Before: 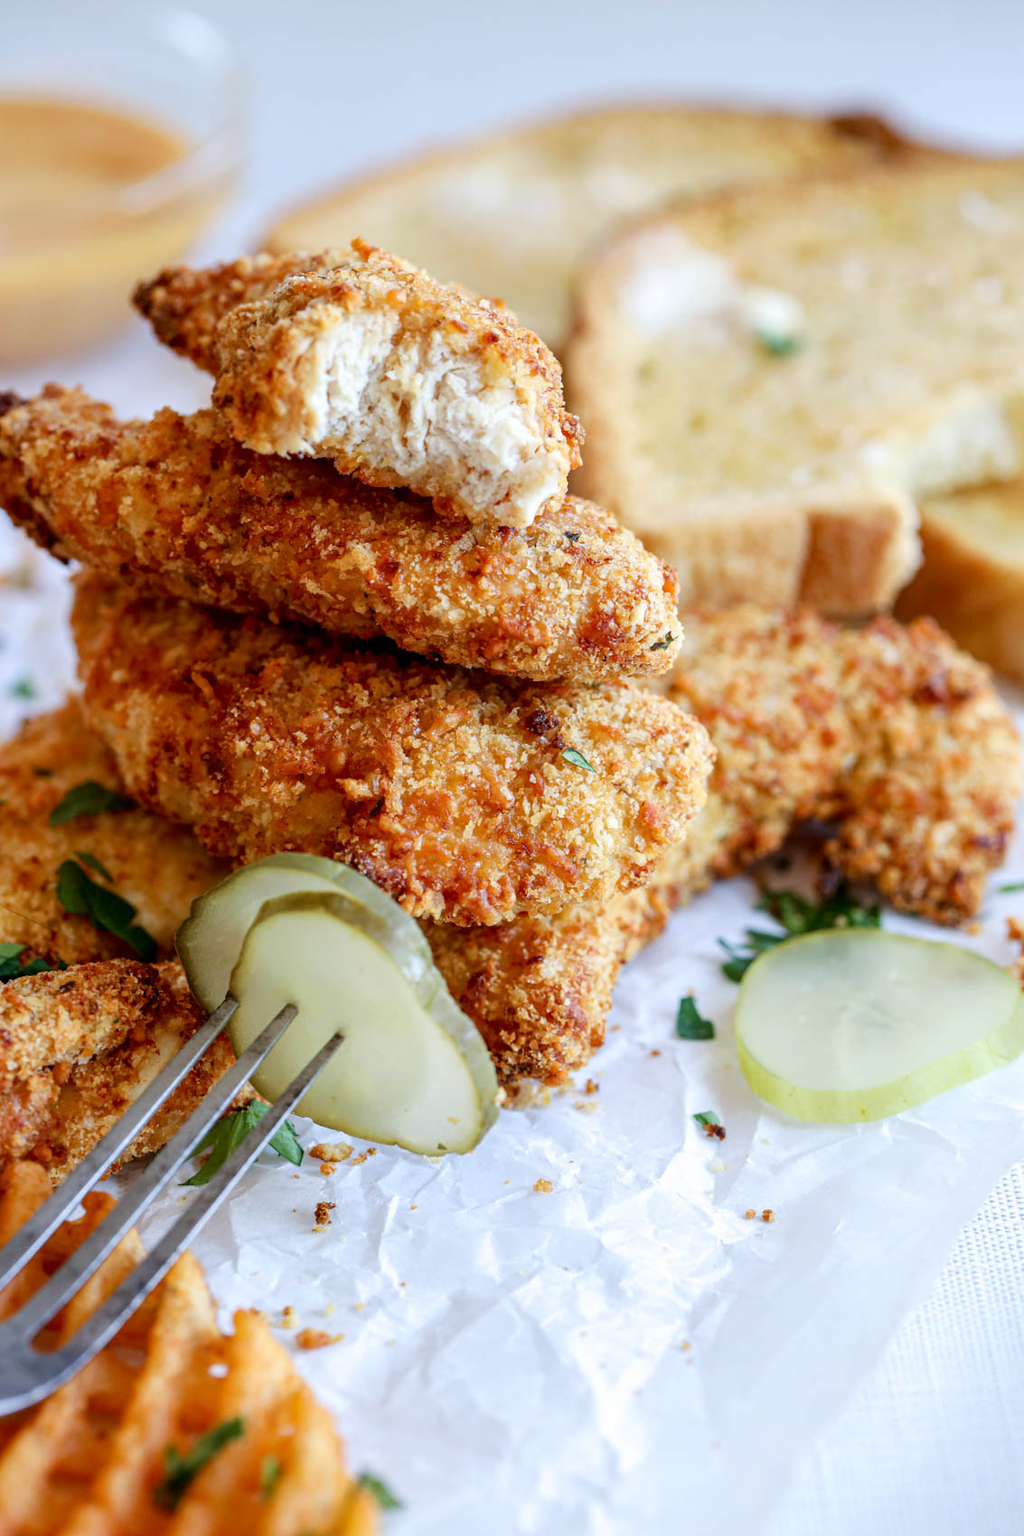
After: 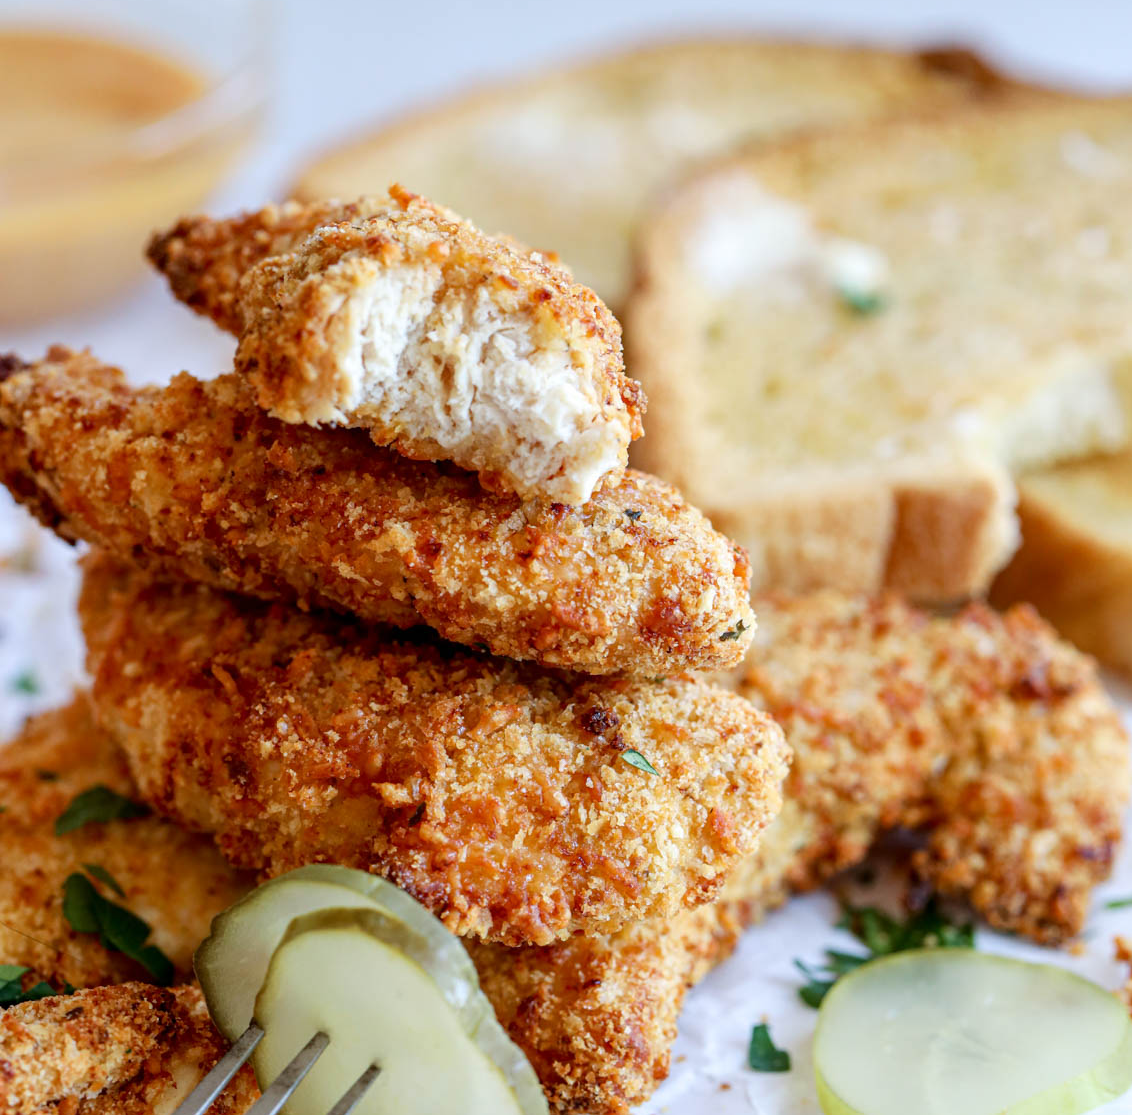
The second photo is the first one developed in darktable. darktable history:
crop and rotate: top 4.723%, bottom 29.631%
